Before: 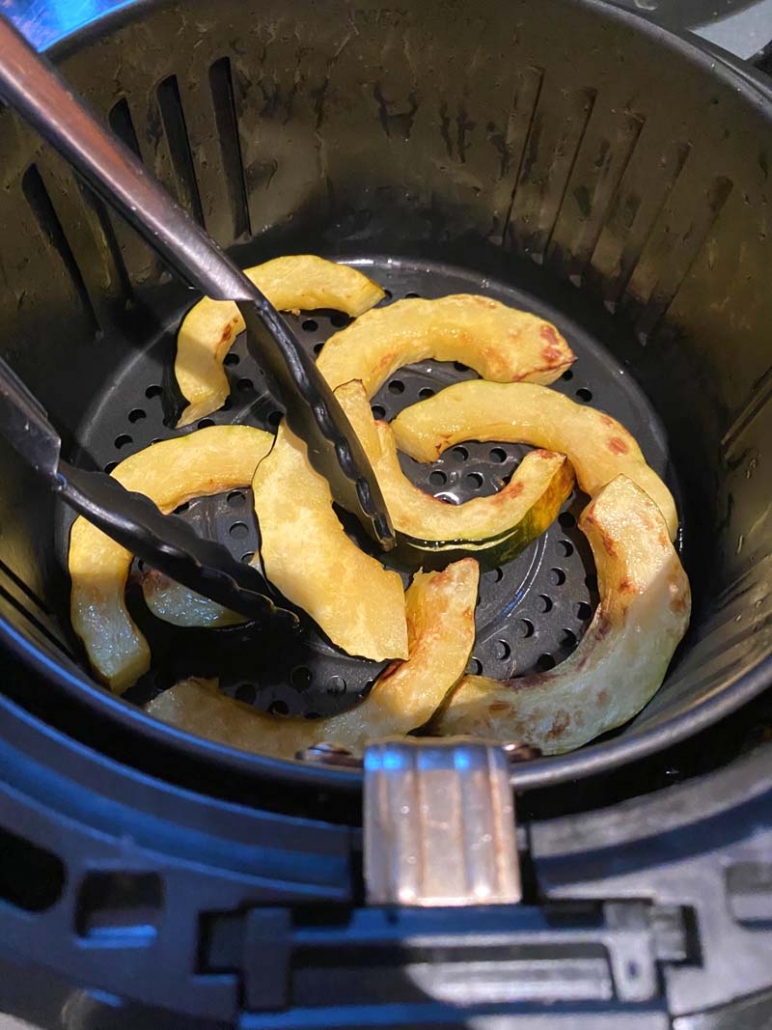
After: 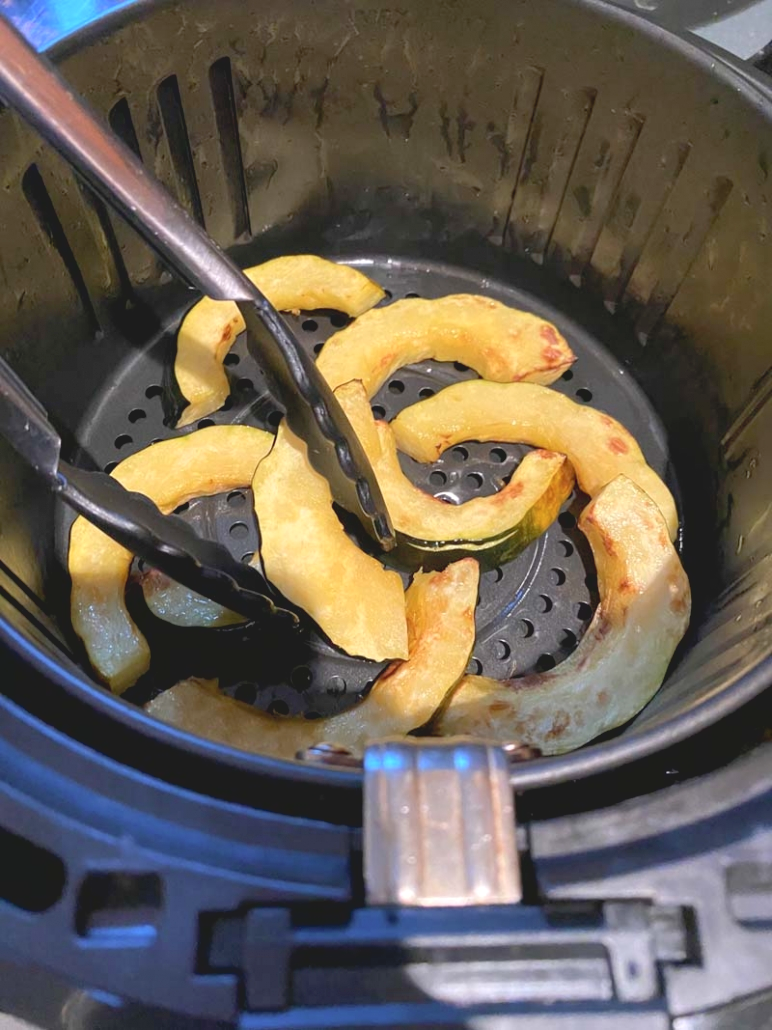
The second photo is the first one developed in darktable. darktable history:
contrast brightness saturation: contrast -0.168, brightness 0.045, saturation -0.115
exposure: black level correction 0.005, exposure 0.415 EV, compensate highlight preservation false
